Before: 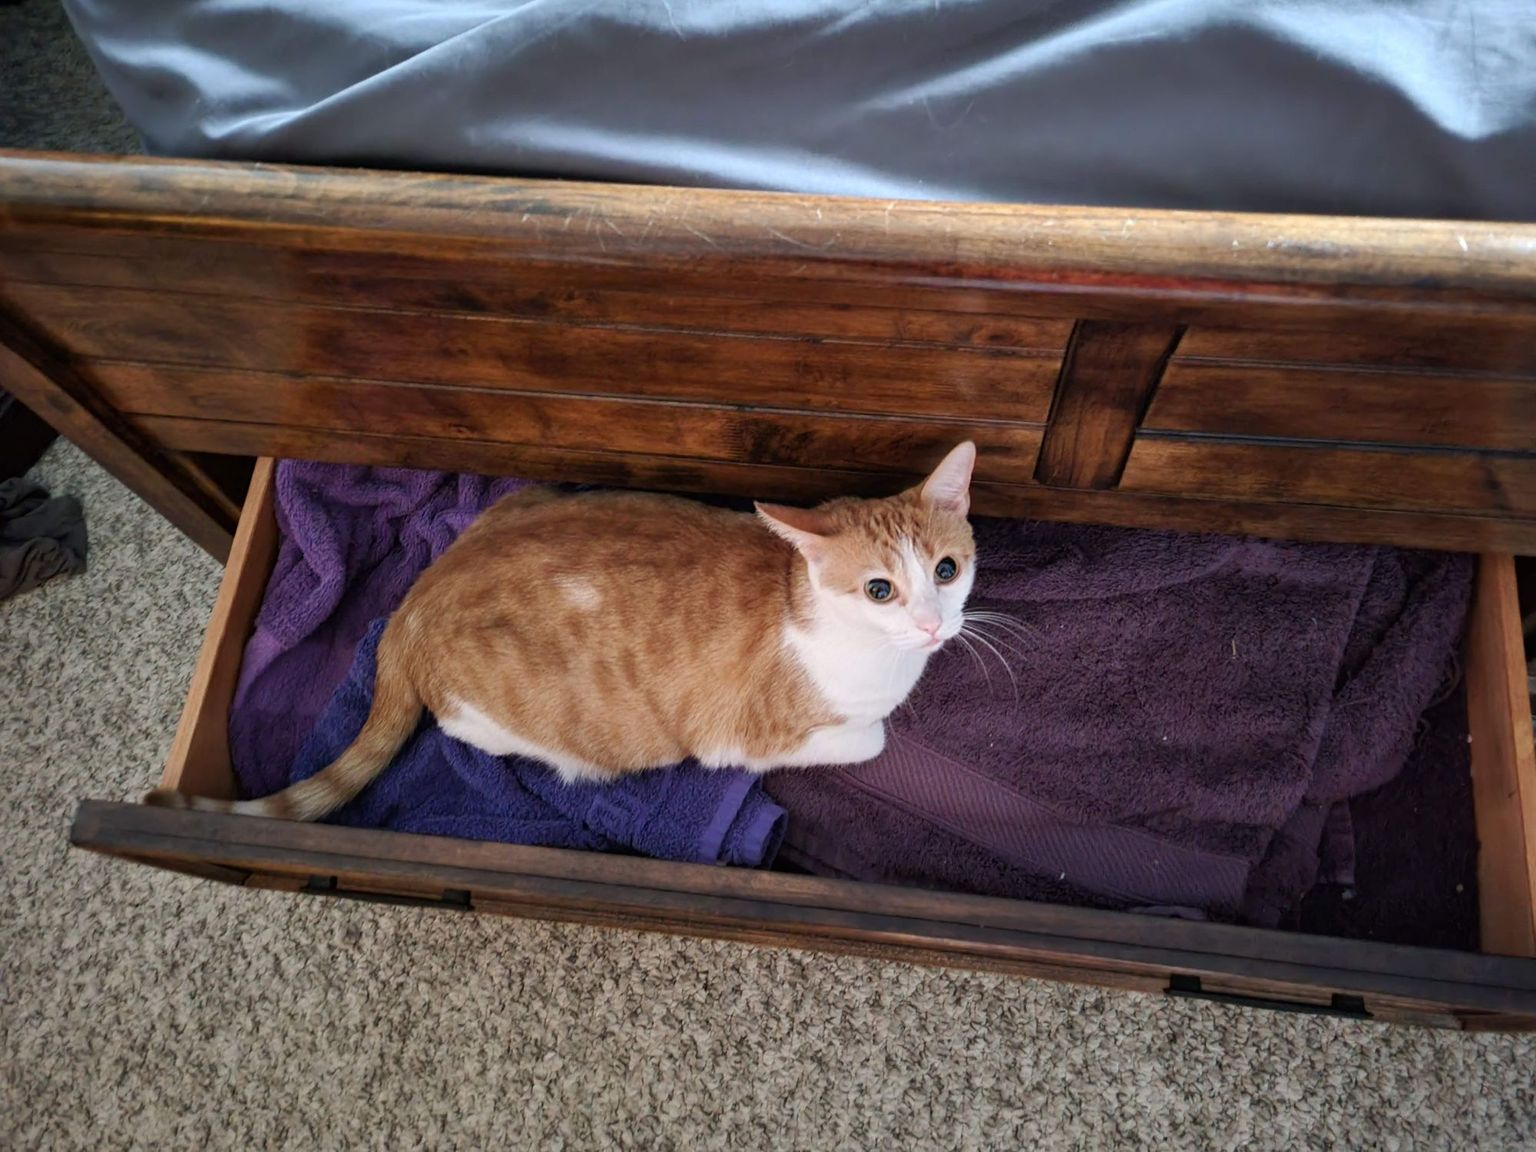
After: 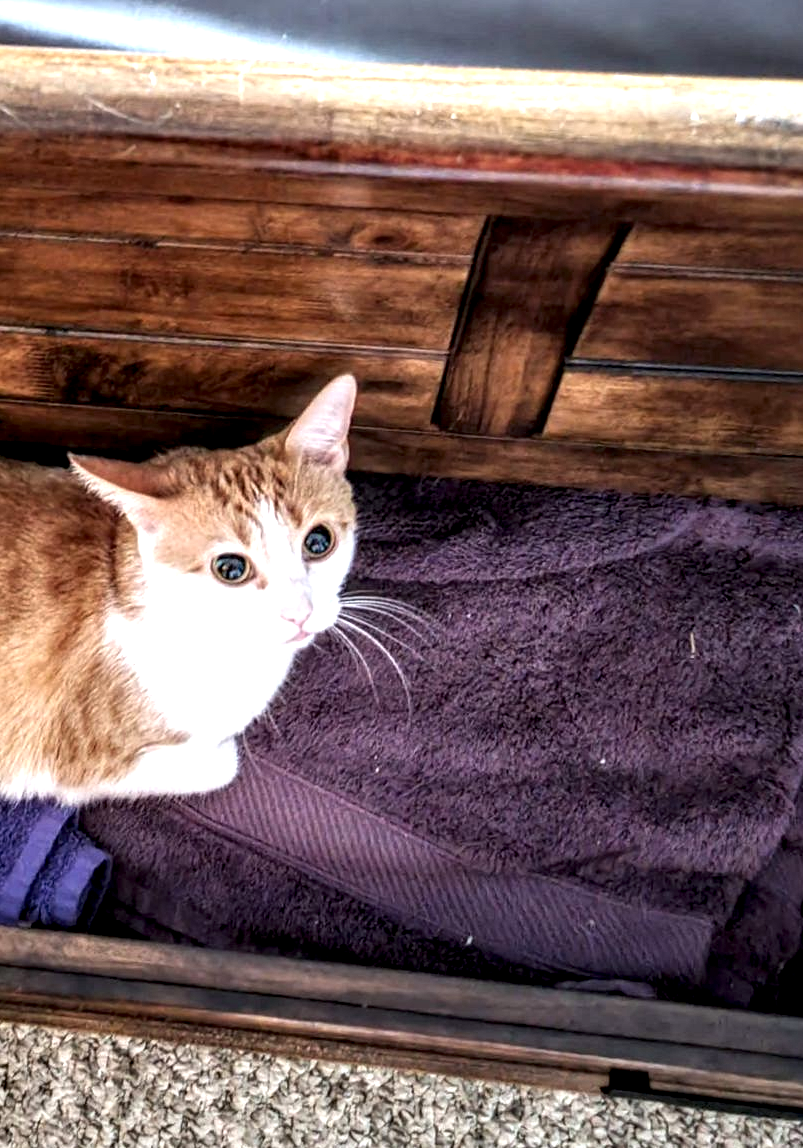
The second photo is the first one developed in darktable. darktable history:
crop: left 45.721%, top 13.393%, right 14.118%, bottom 10.01%
exposure: black level correction 0, exposure 0.7 EV, compensate exposure bias true, compensate highlight preservation false
tone equalizer: on, module defaults
local contrast: highlights 19%, detail 186%
white balance: red 0.986, blue 1.01
